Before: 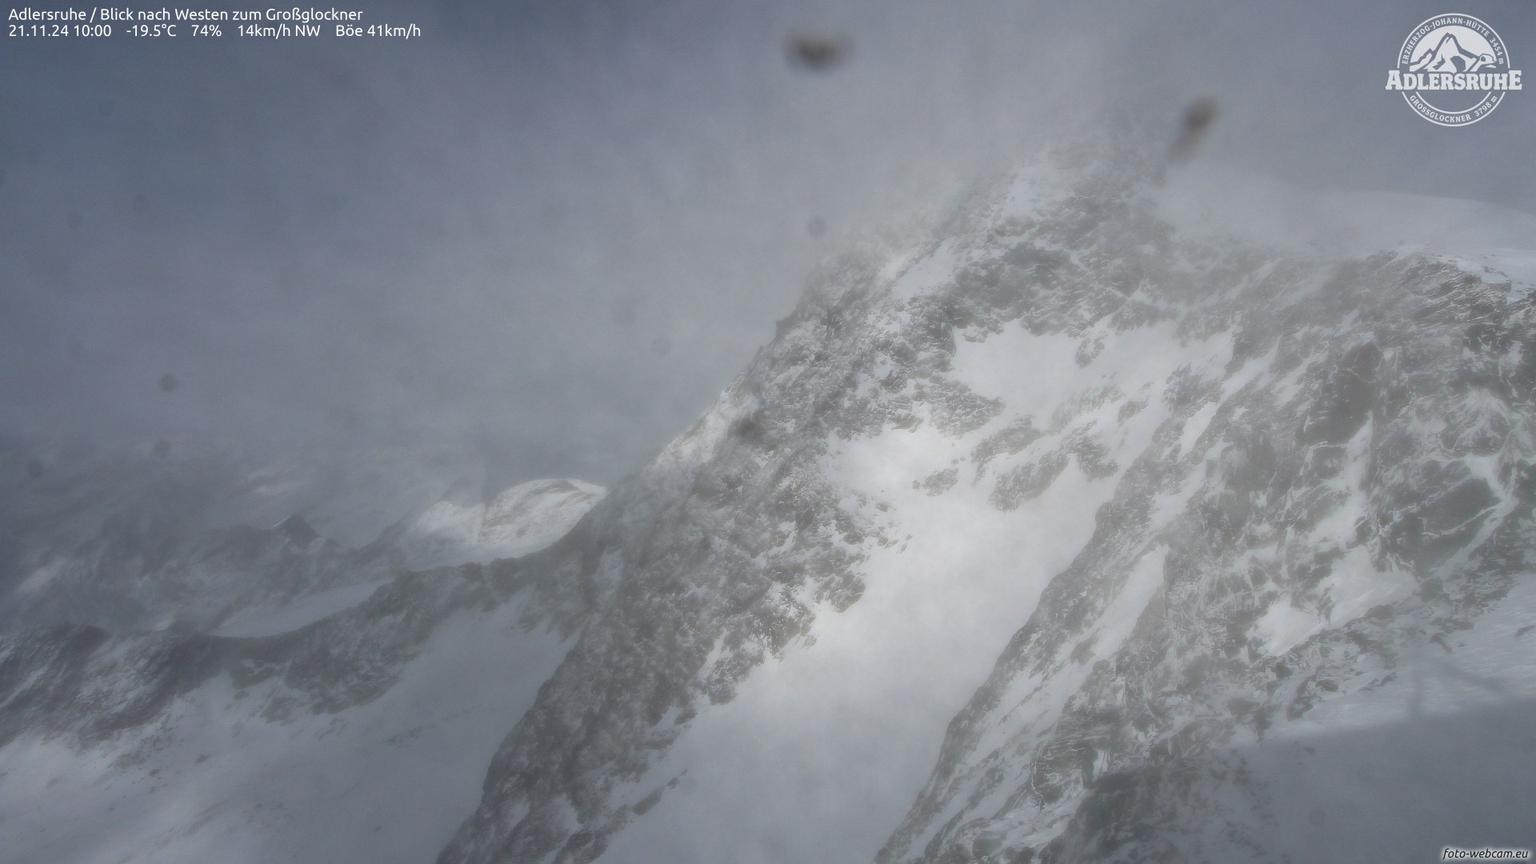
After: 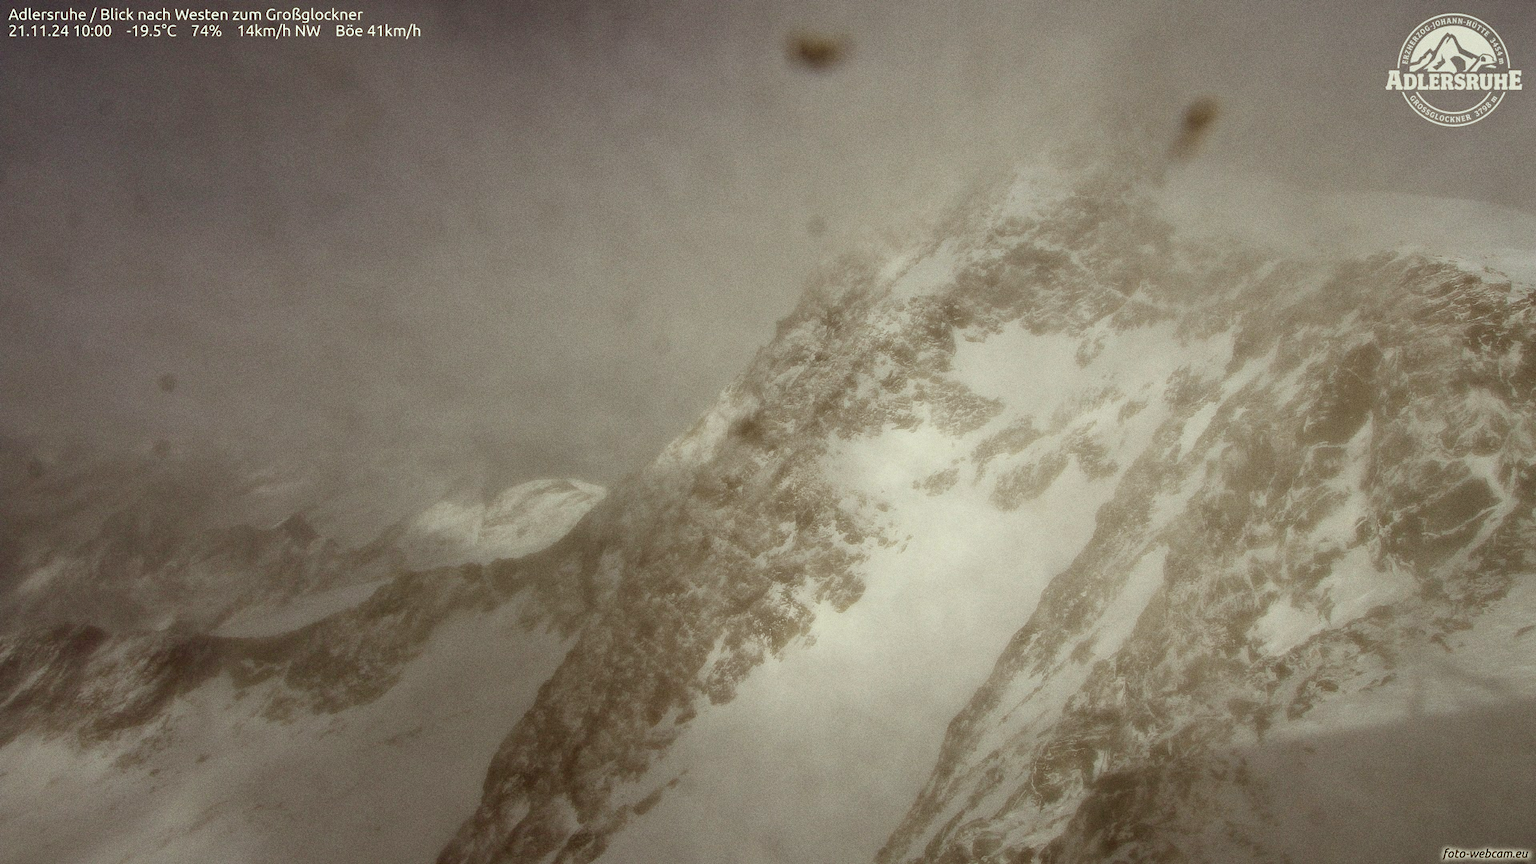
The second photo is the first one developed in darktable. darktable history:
exposure: black level correction 0.047, exposure 0.013 EV, compensate highlight preservation false
grain: coarseness 0.09 ISO
color correction: highlights a* -5.3, highlights b* 9.8, shadows a* 9.8, shadows b* 24.26
shadows and highlights: shadows 0, highlights 40
